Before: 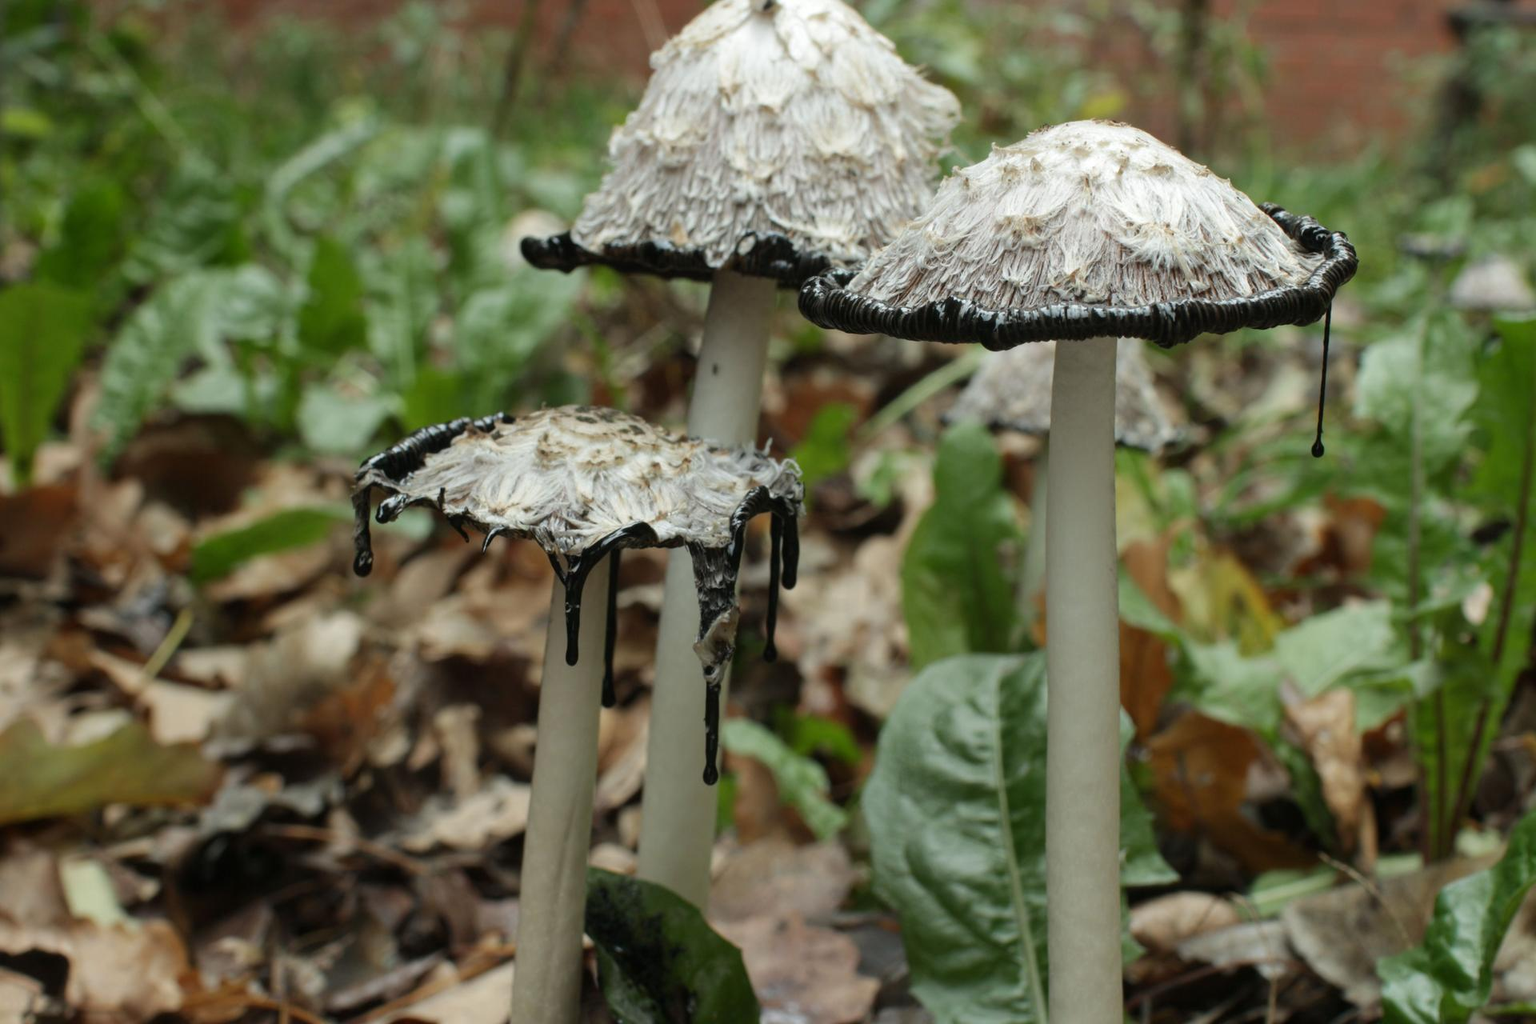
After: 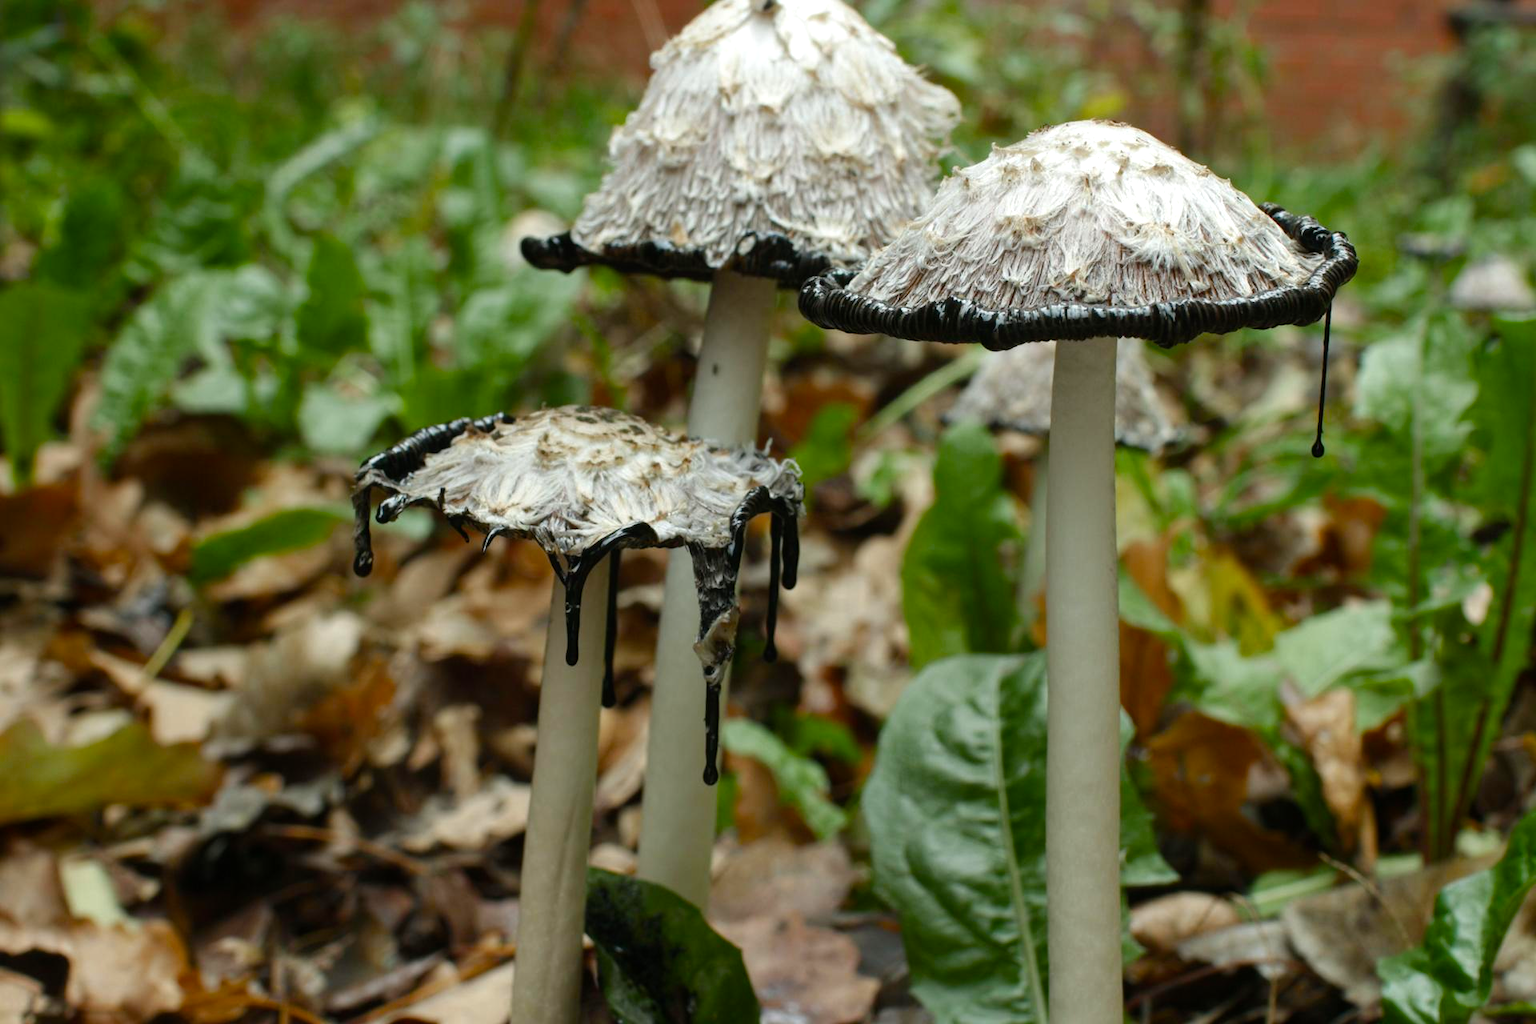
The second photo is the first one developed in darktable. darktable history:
color balance: contrast 8.5%, output saturation 105%
color balance rgb: perceptual saturation grading › global saturation 20%, perceptual saturation grading › highlights -25%, perceptual saturation grading › shadows 25%
